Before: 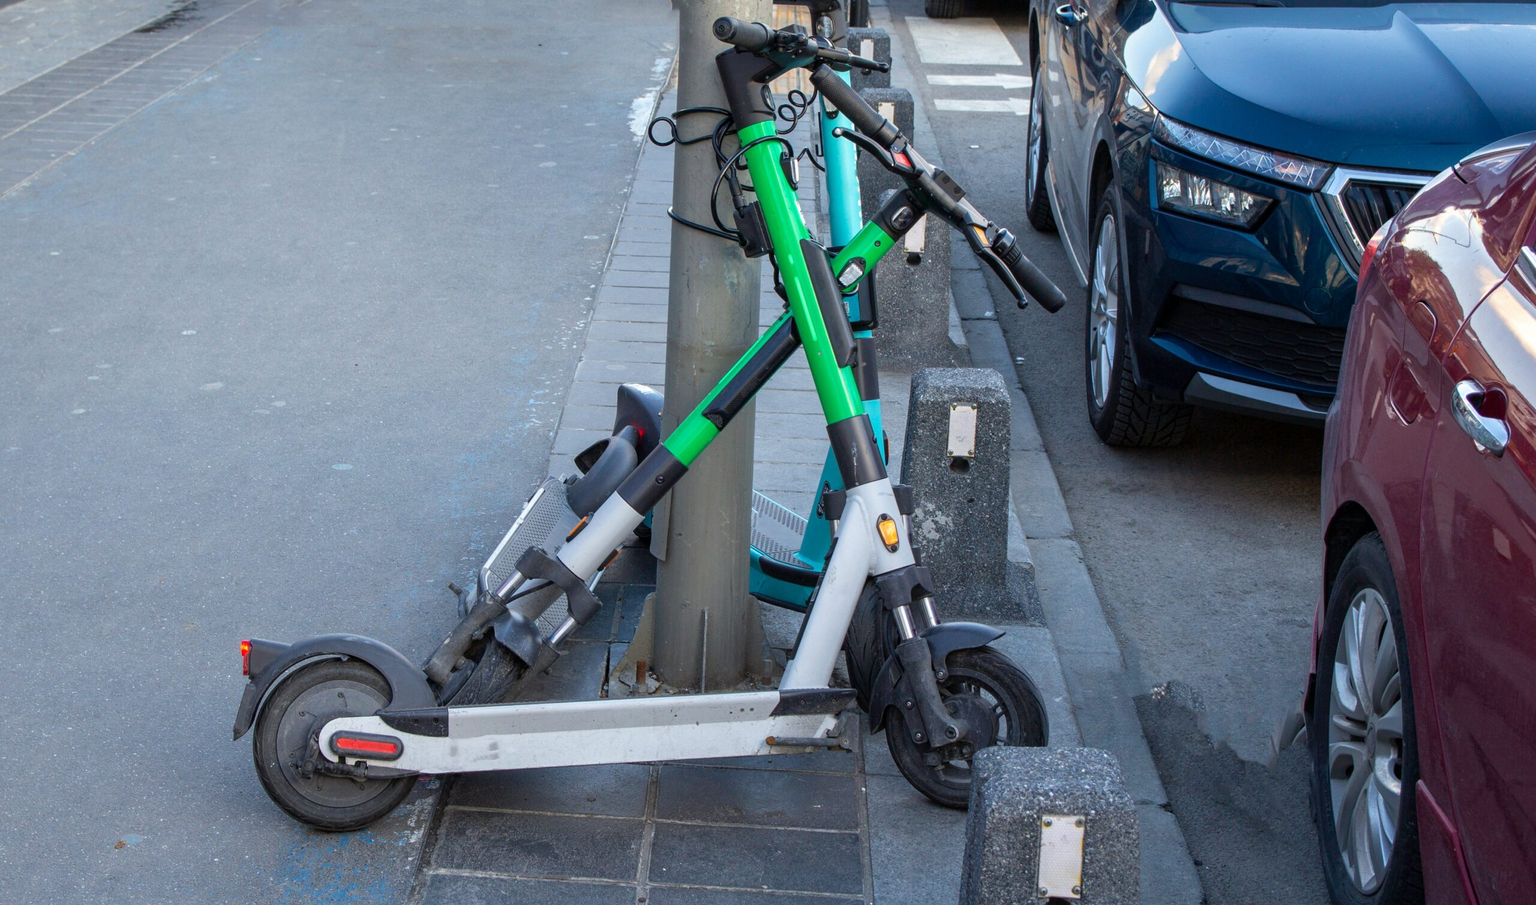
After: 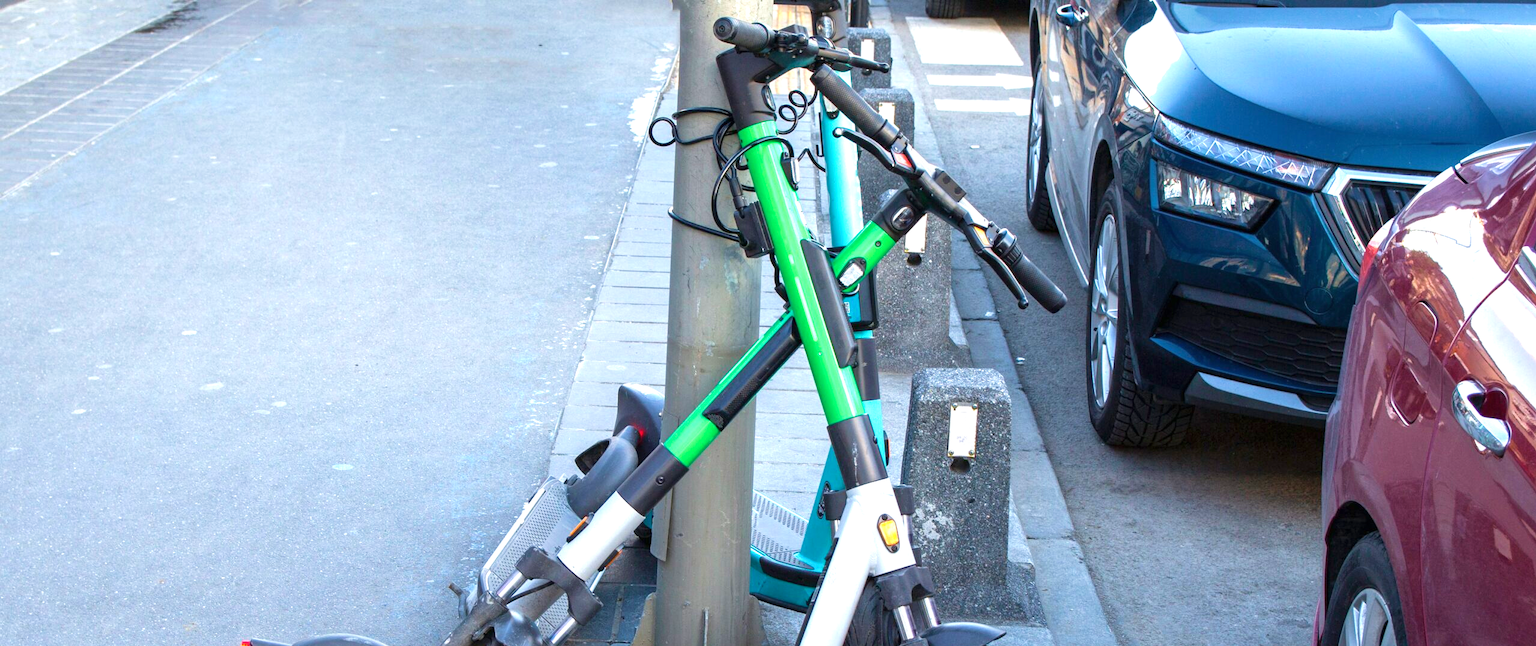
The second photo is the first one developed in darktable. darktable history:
crop: bottom 28.576%
exposure: black level correction 0, exposure 1 EV, compensate highlight preservation false
velvia: on, module defaults
